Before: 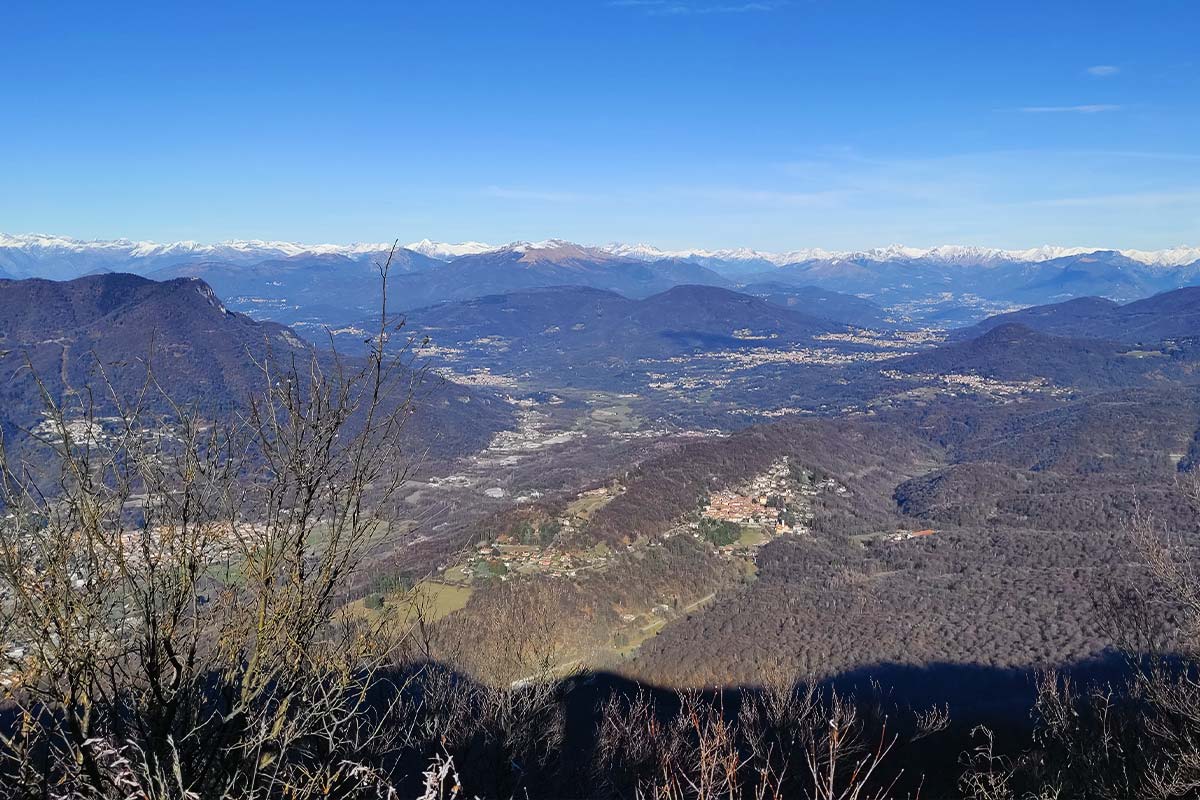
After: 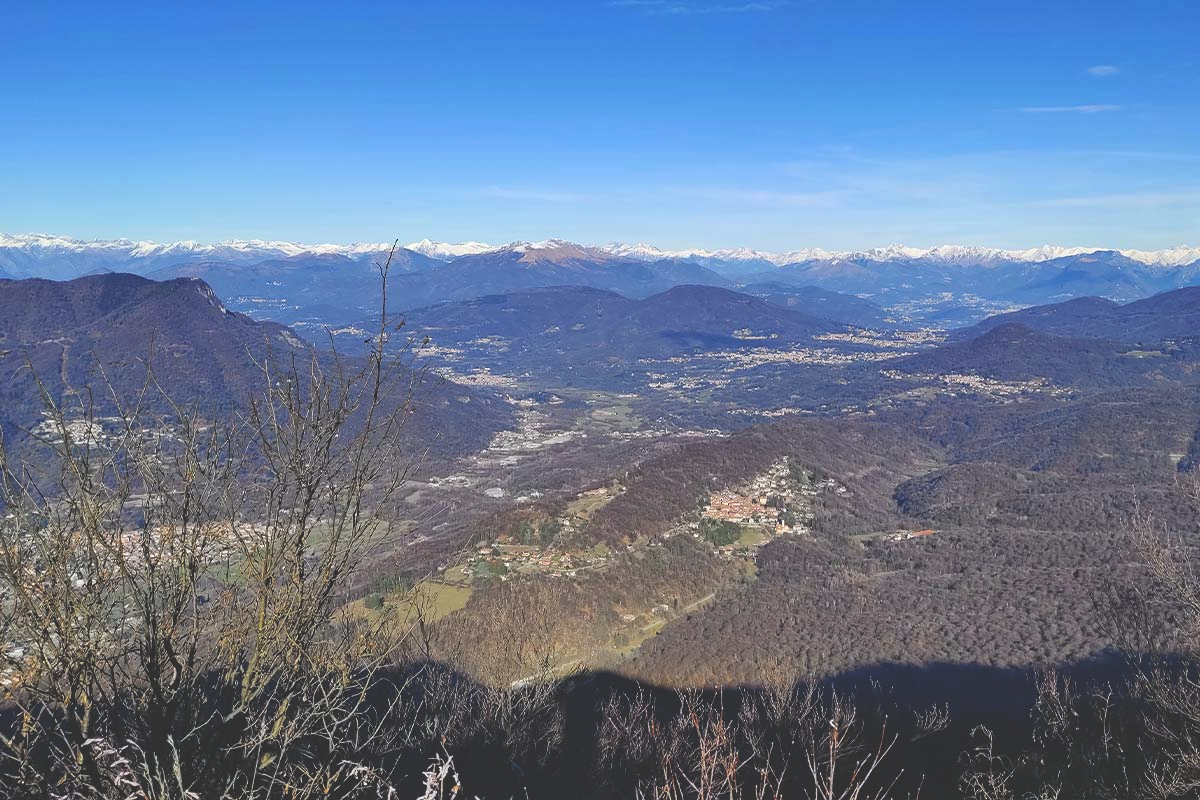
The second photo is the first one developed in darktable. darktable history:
exposure: black level correction -0.028, compensate highlight preservation false
haze removal: compatibility mode true, adaptive false
